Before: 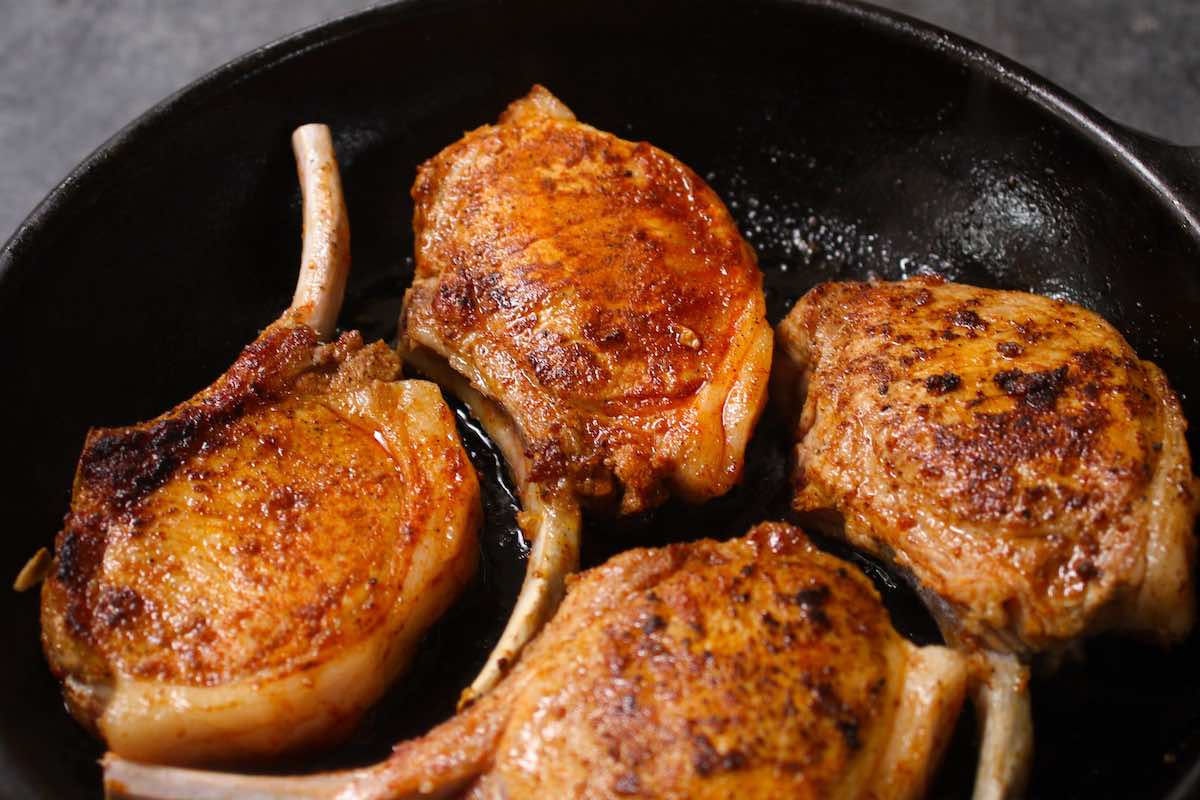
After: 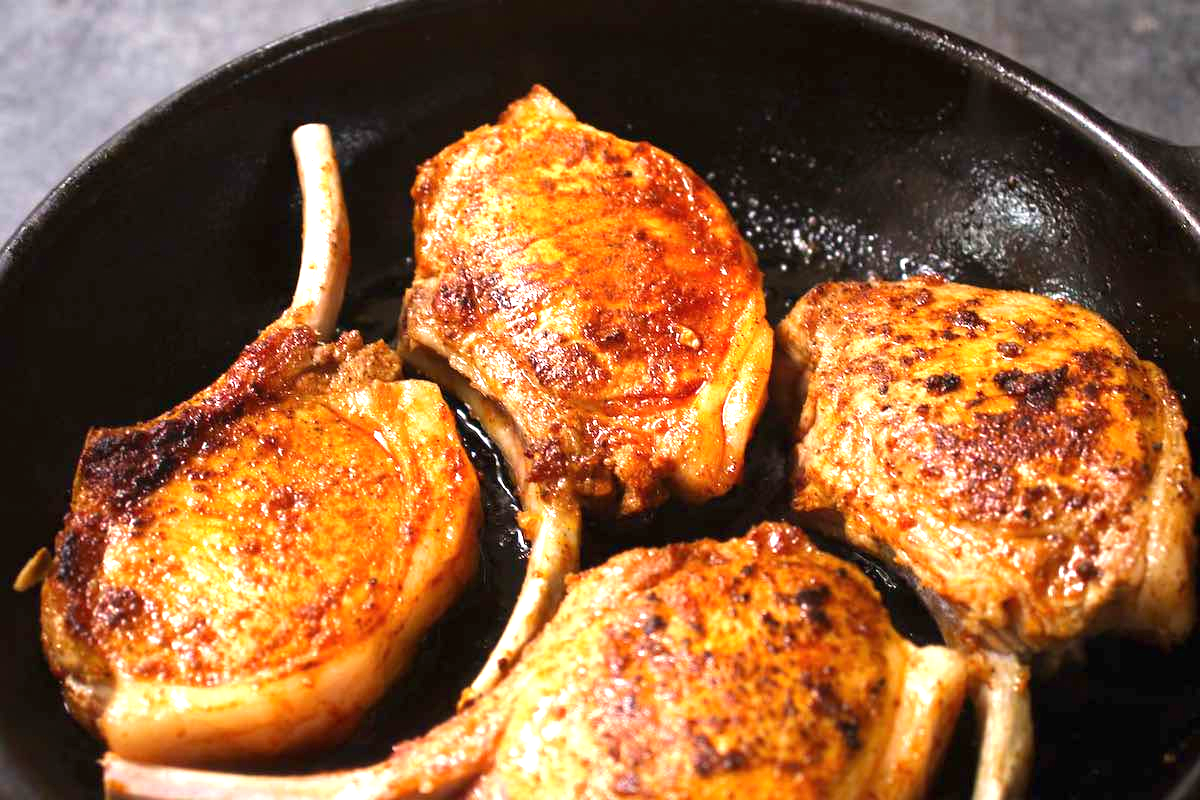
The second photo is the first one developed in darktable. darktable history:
exposure: black level correction 0, exposure 1.2 EV, compensate highlight preservation false
tone equalizer: on, module defaults
velvia: on, module defaults
